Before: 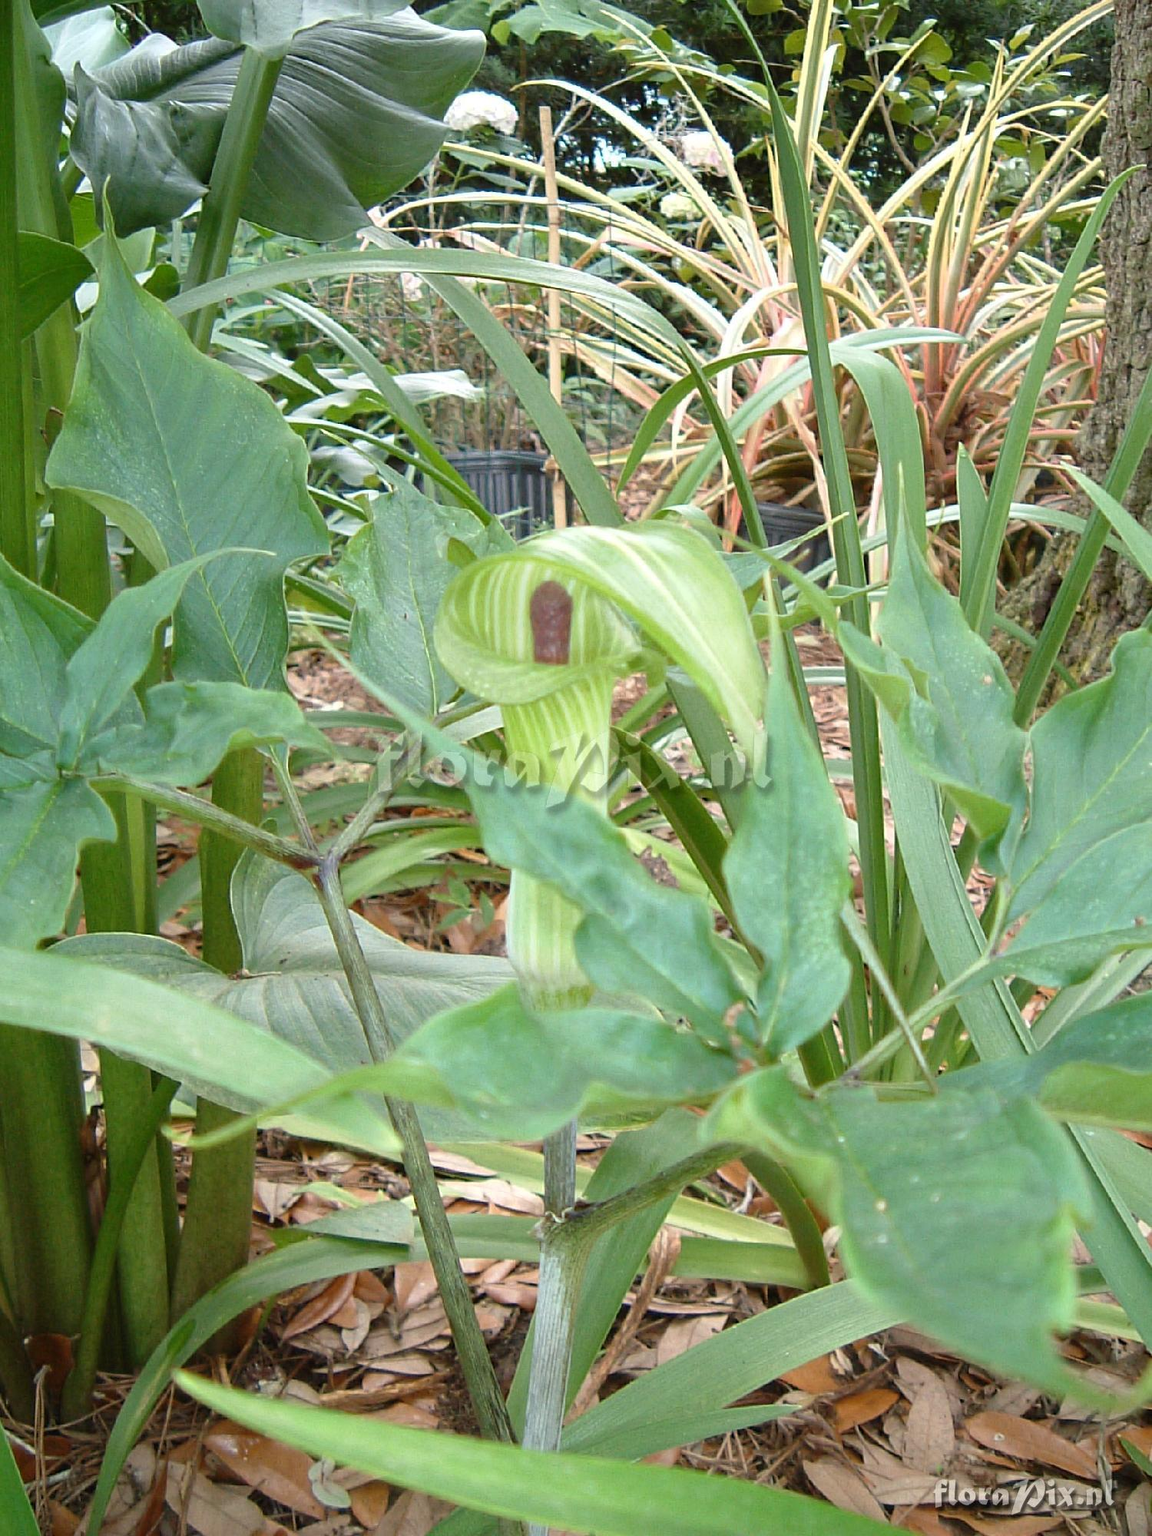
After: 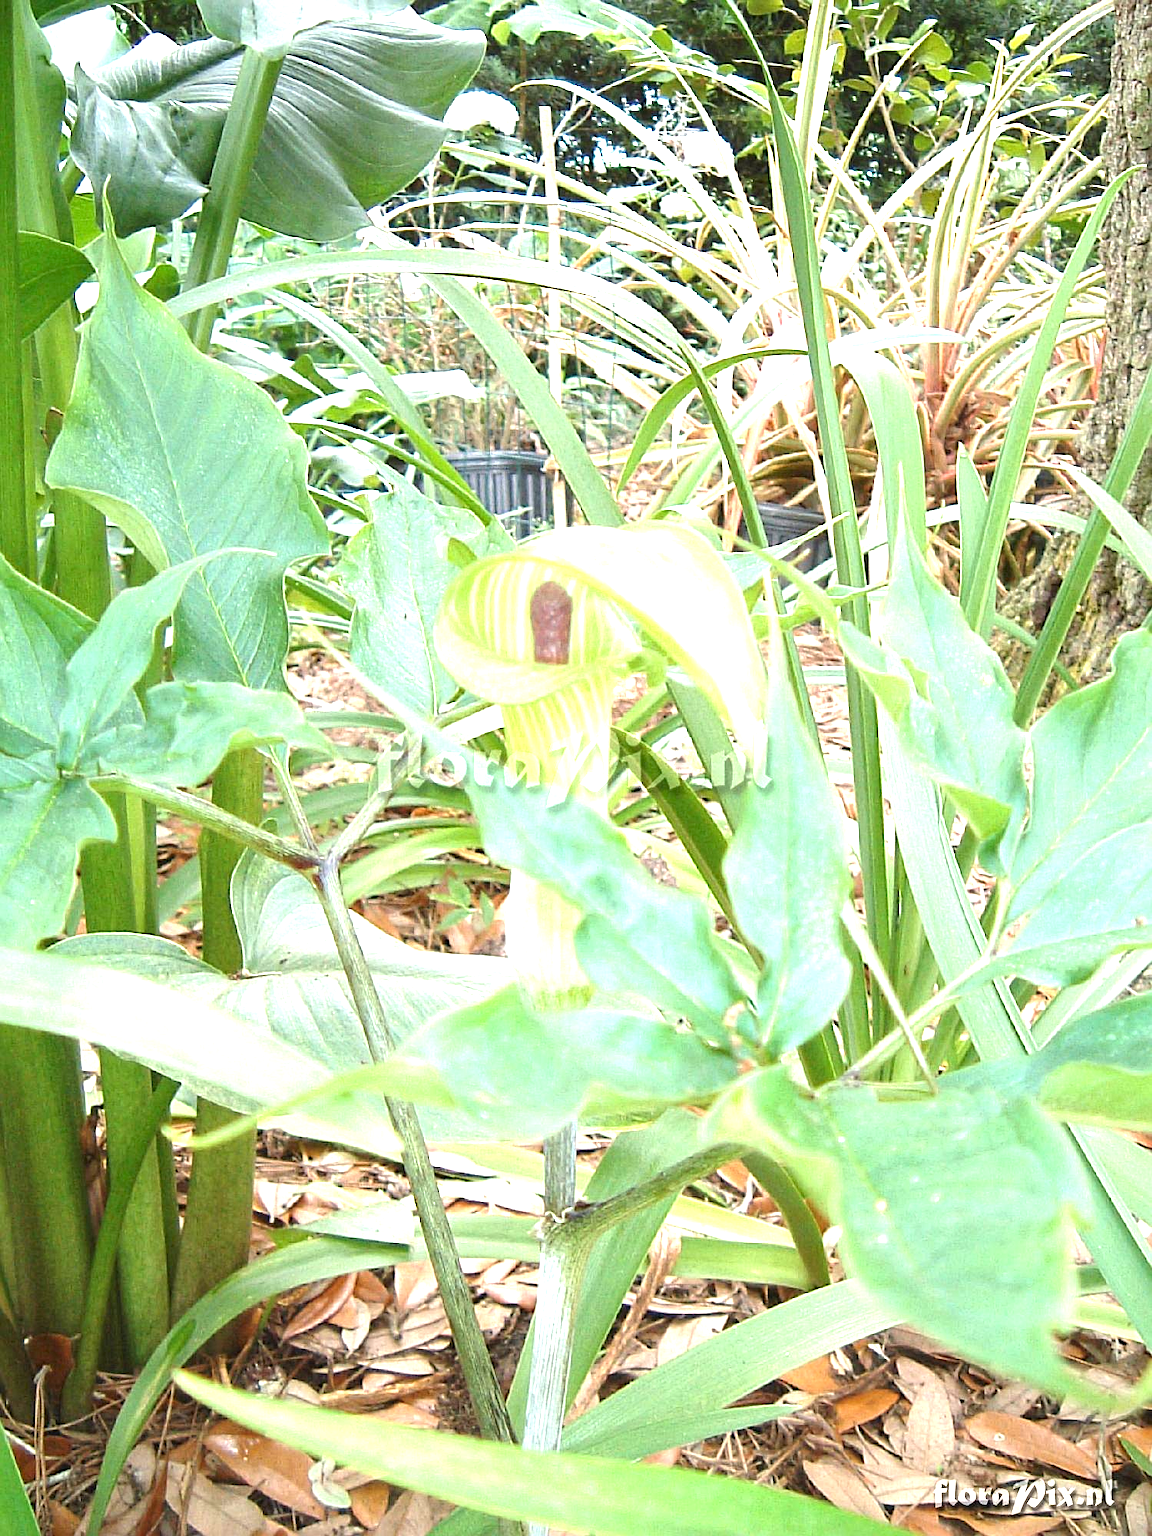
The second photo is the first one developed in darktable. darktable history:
sharpen: radius 2.167, amount 0.381, threshold 0
exposure: black level correction 0, exposure 1.388 EV, compensate exposure bias true, compensate highlight preservation false
